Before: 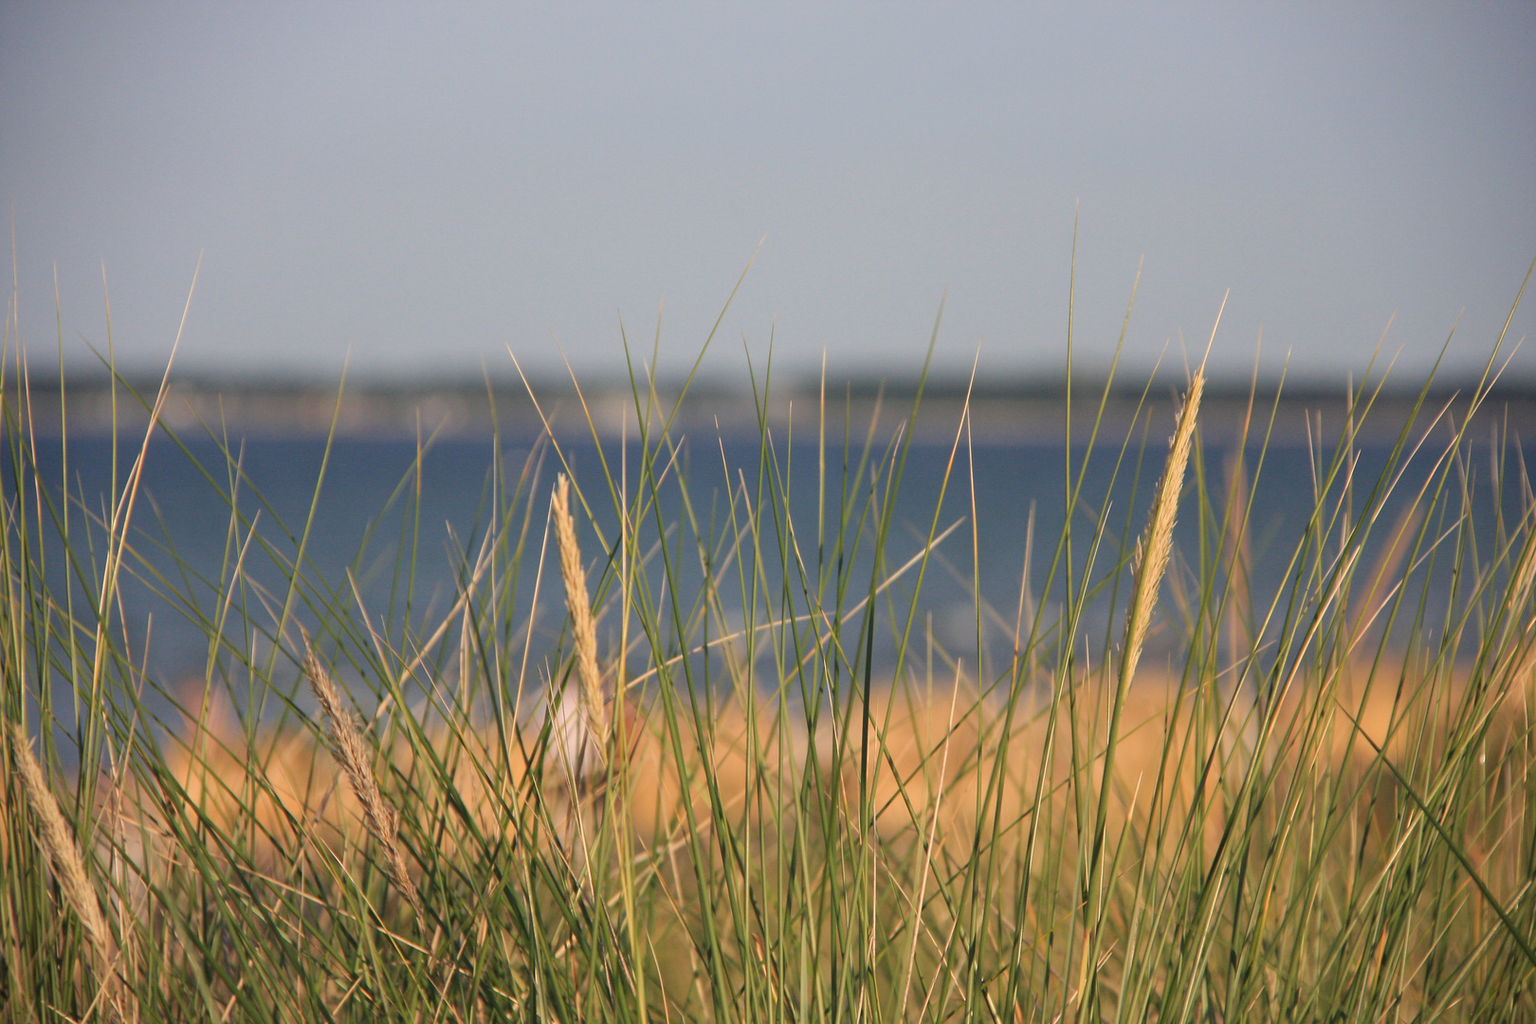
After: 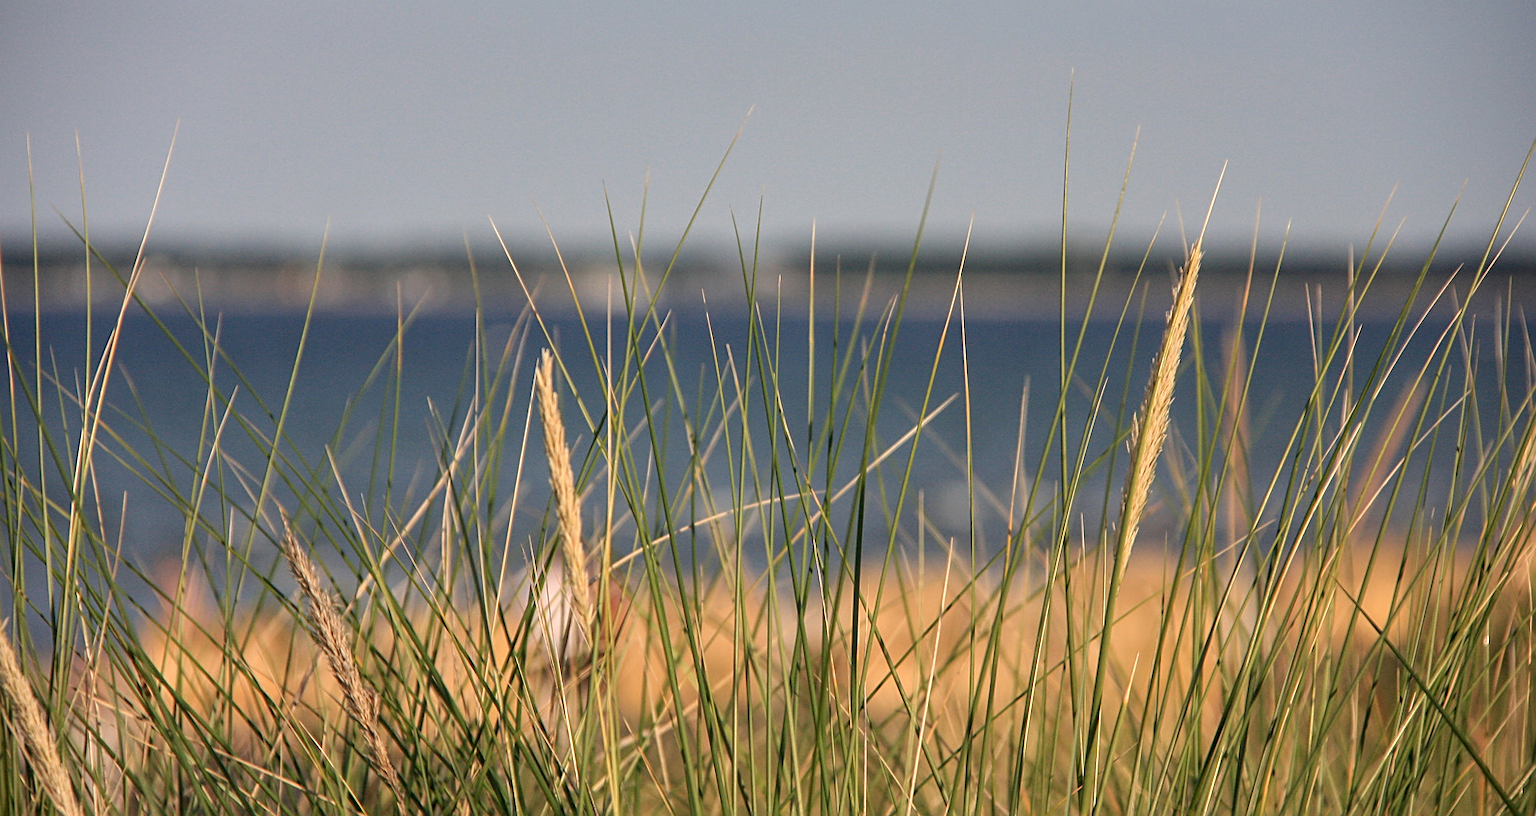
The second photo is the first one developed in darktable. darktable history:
crop and rotate: left 1.811%, top 12.902%, right 0.258%, bottom 9.01%
shadows and highlights: shadows 33.07, highlights -45.92, compress 49.85%, soften with gaussian
local contrast: detail 130%
exposure: black level correction 0.004, exposure 0.016 EV, compensate highlight preservation false
sharpen: on, module defaults
